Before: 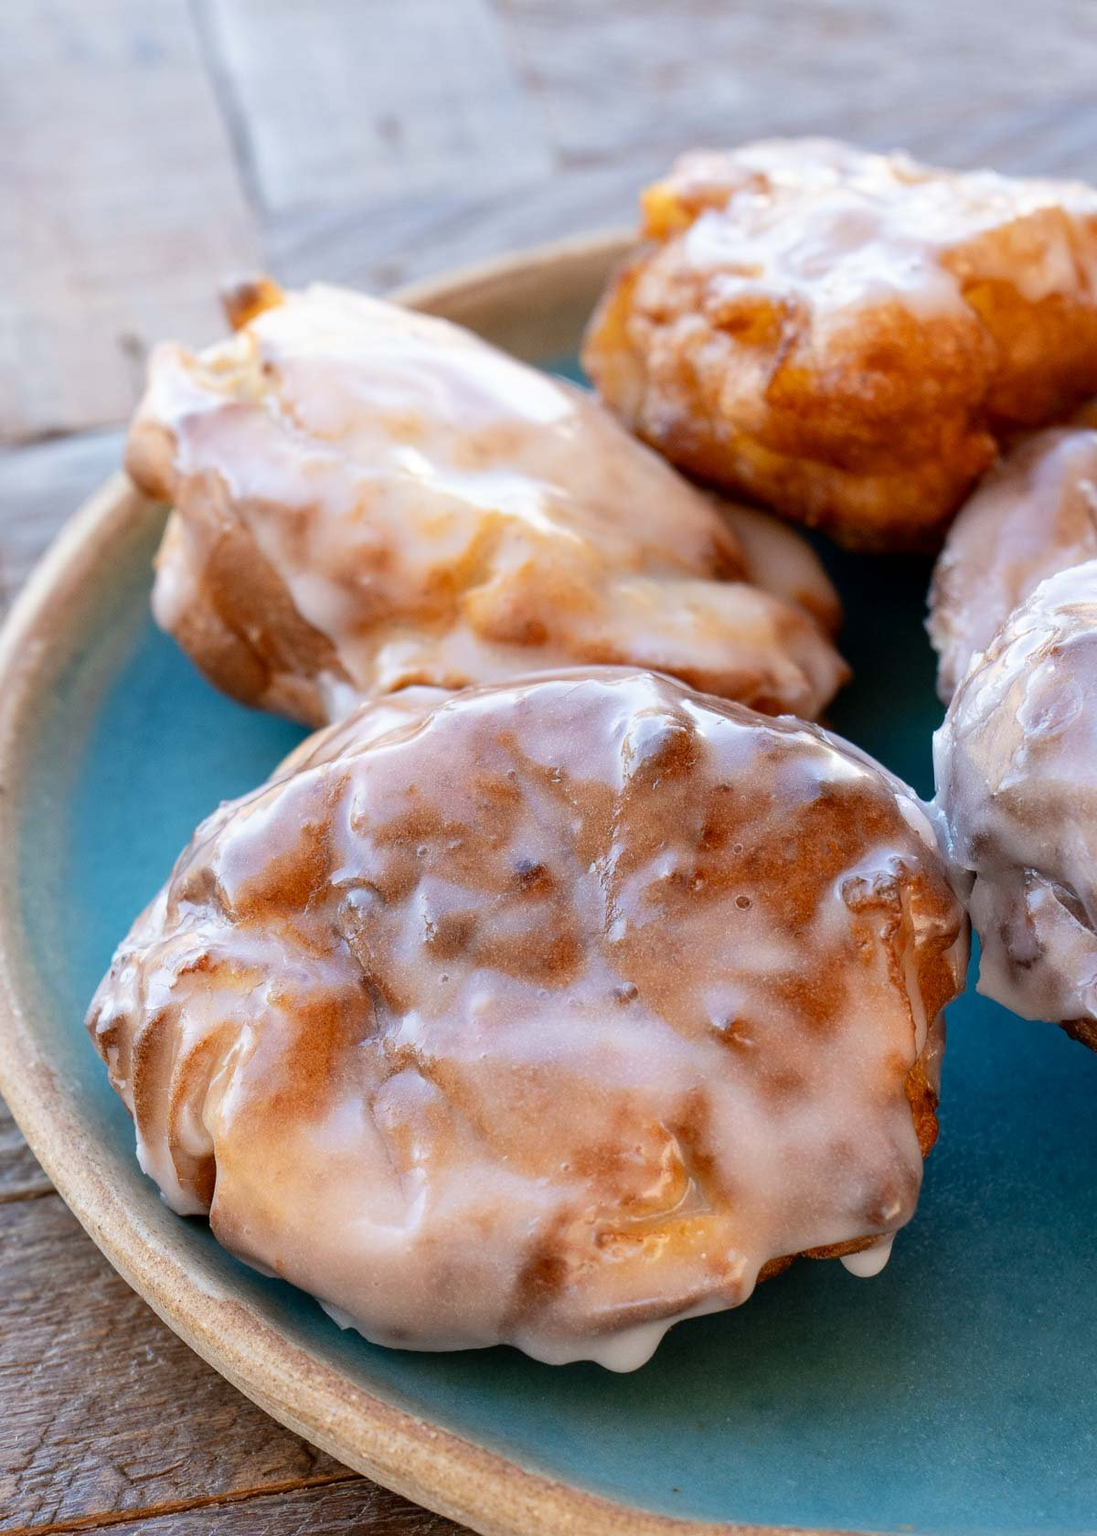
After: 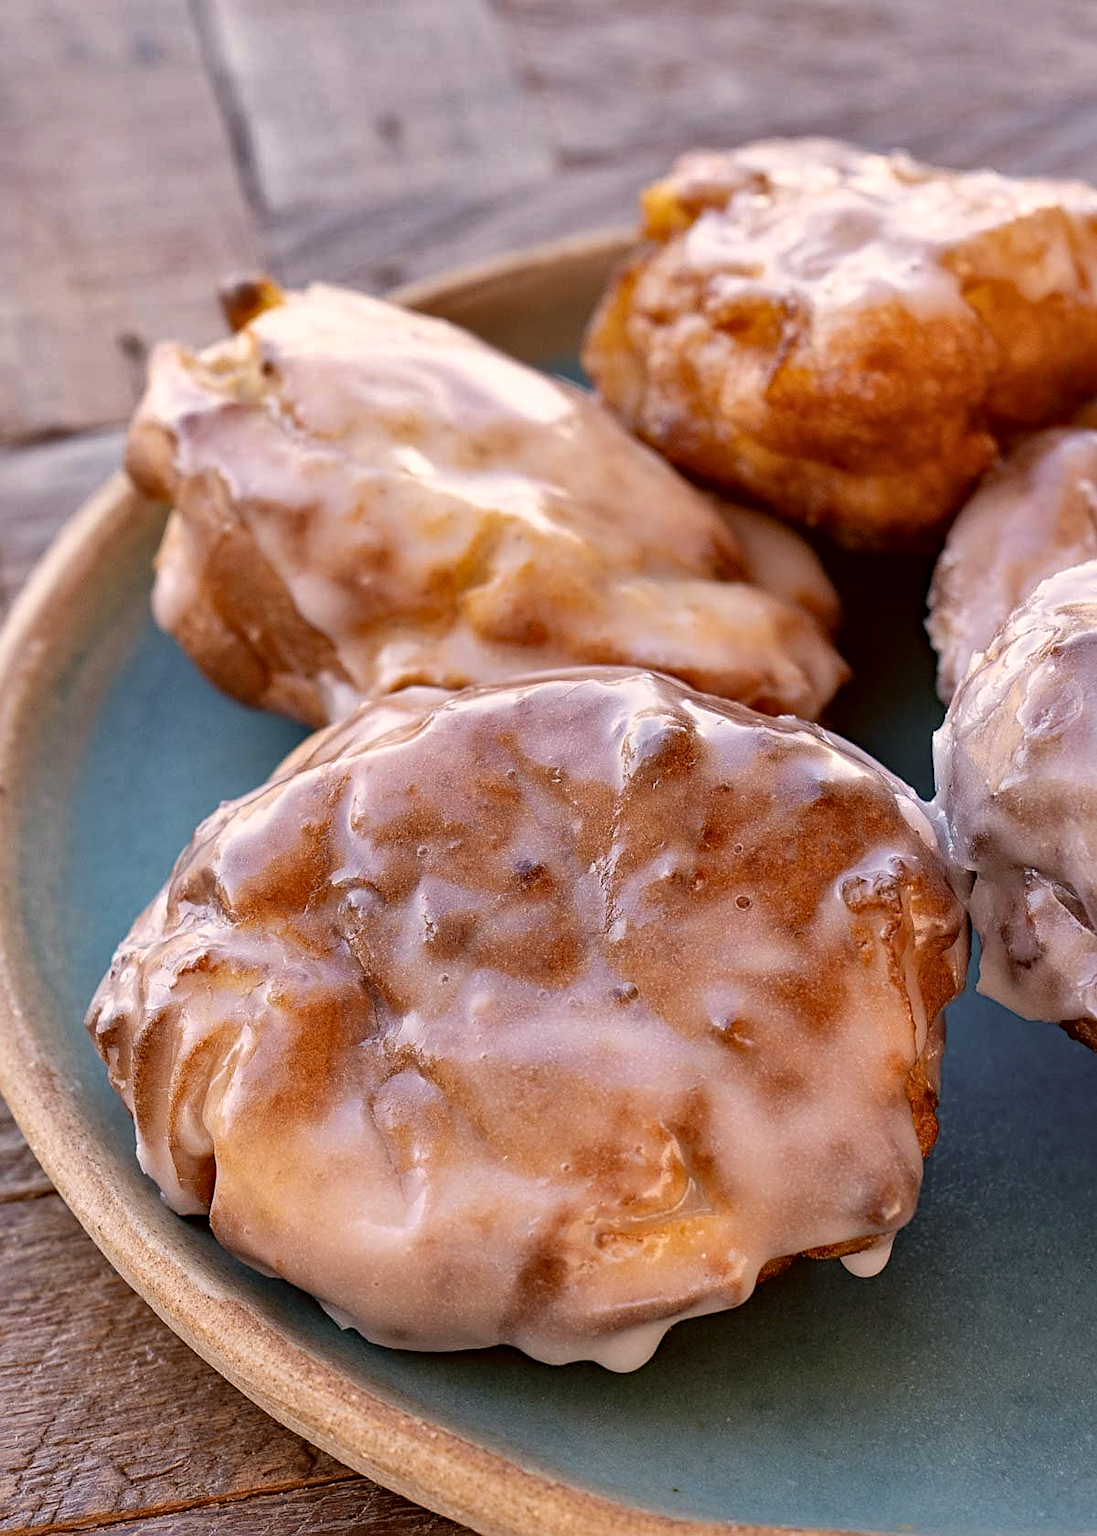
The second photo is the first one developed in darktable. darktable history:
haze removal: compatibility mode true, adaptive false
shadows and highlights: shadows 30.63, highlights -63.22, shadows color adjustment 98%, highlights color adjustment 58.61%, soften with gaussian
color correction: highlights a* 10.21, highlights b* 9.79, shadows a* 8.61, shadows b* 7.88, saturation 0.8
sharpen: on, module defaults
